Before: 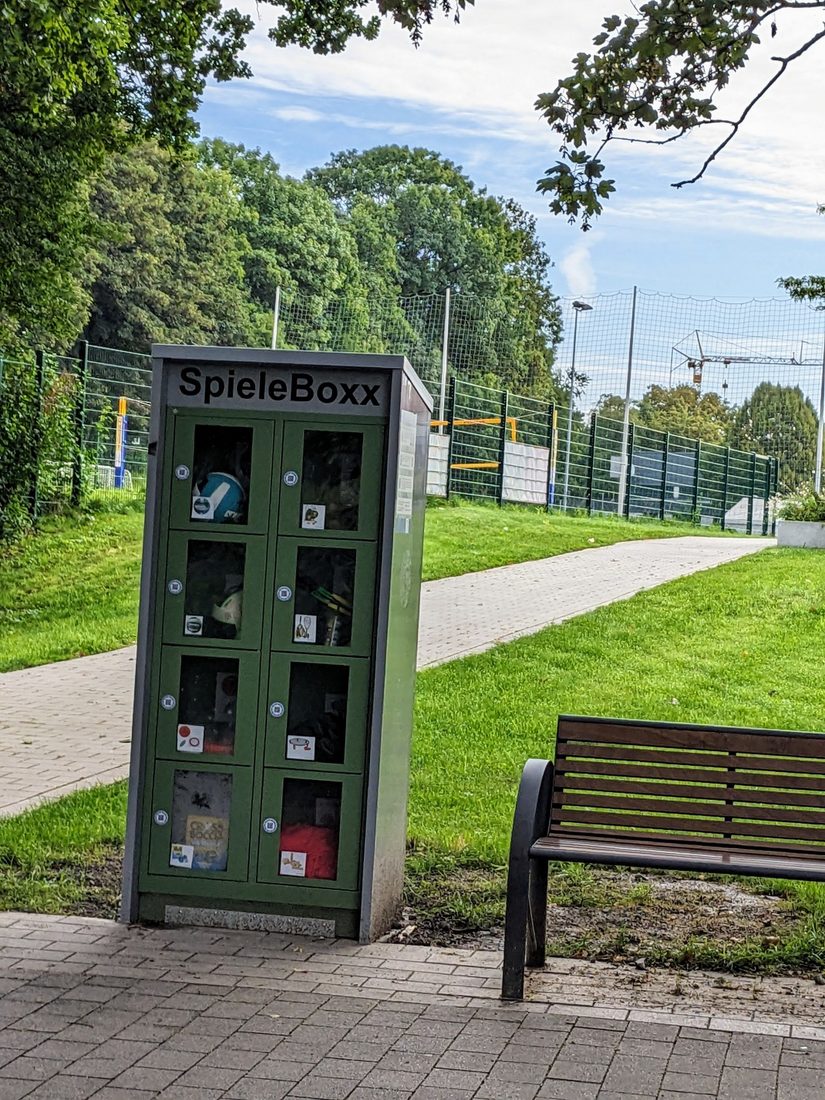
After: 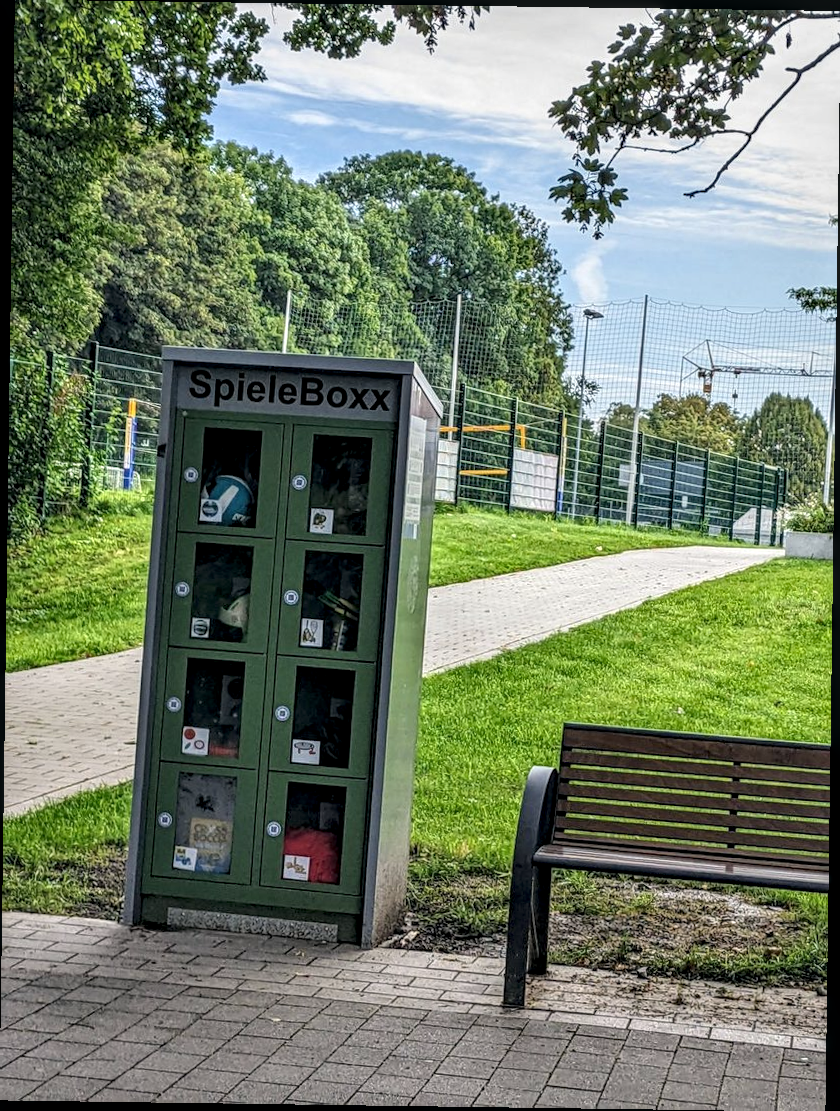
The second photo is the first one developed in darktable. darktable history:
rotate and perspective: rotation 0.8°, automatic cropping off
local contrast: detail 142%
color balance: mode lift, gamma, gain (sRGB), lift [1, 1, 1.022, 1.026]
